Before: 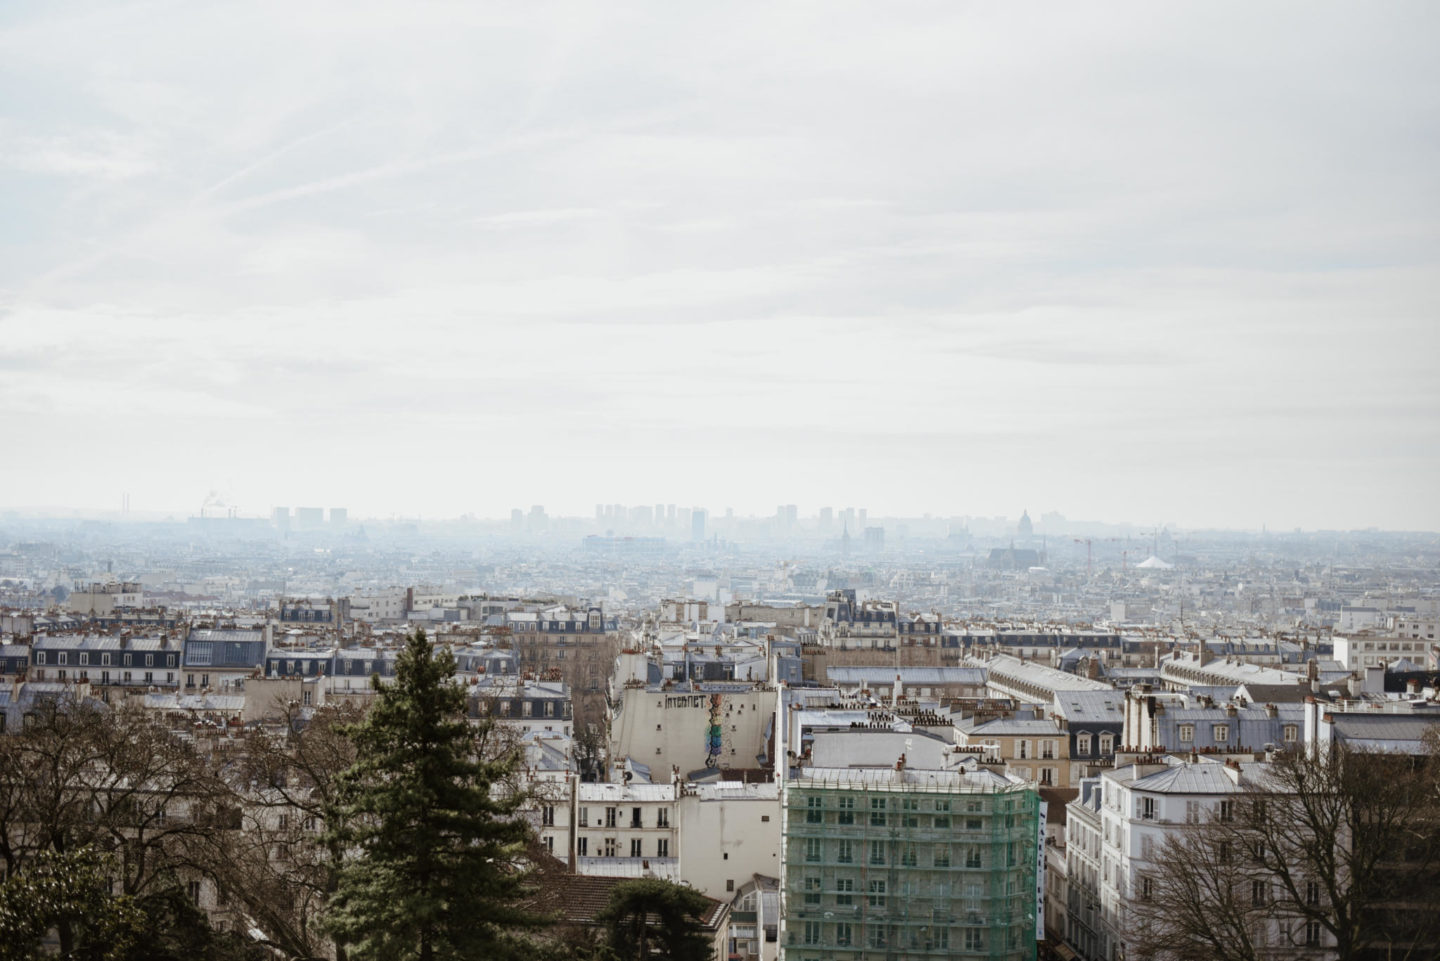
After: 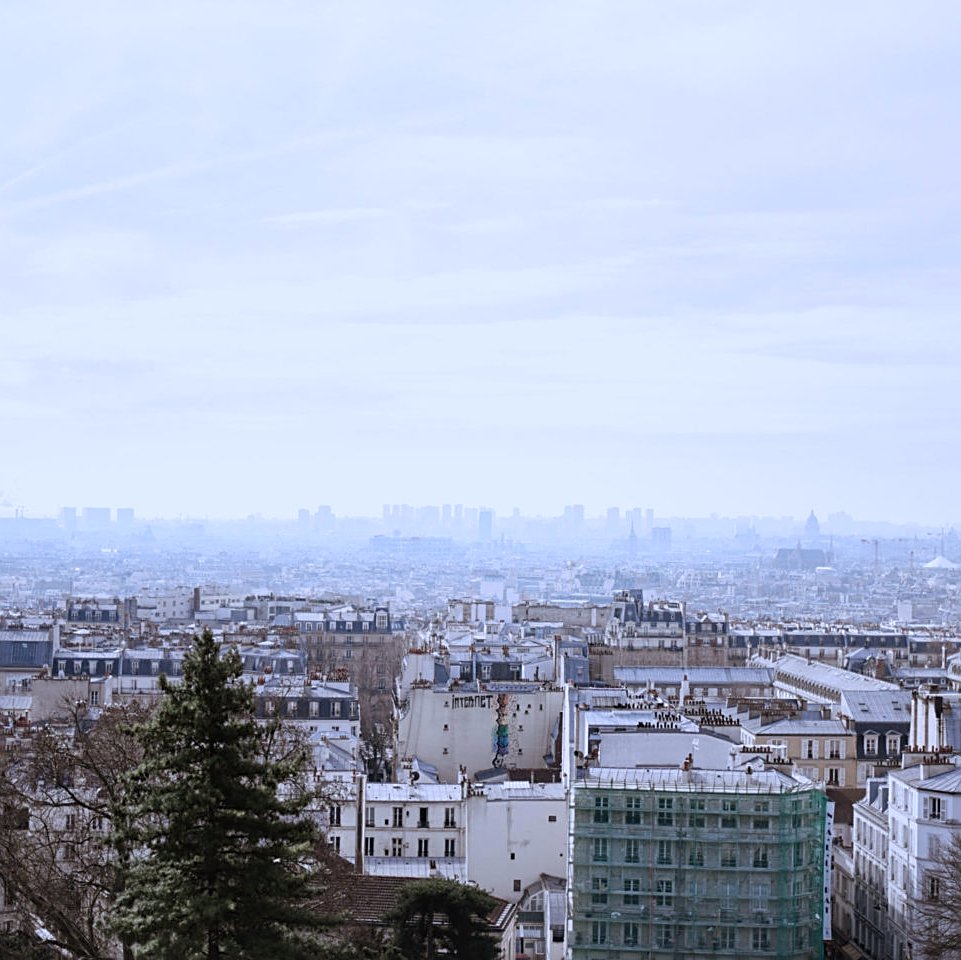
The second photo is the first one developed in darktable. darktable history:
color calibration: illuminant as shot in camera, x 0.379, y 0.396, temperature 4138.76 K
sharpen: on, module defaults
crop and rotate: left 14.851%, right 18.345%
